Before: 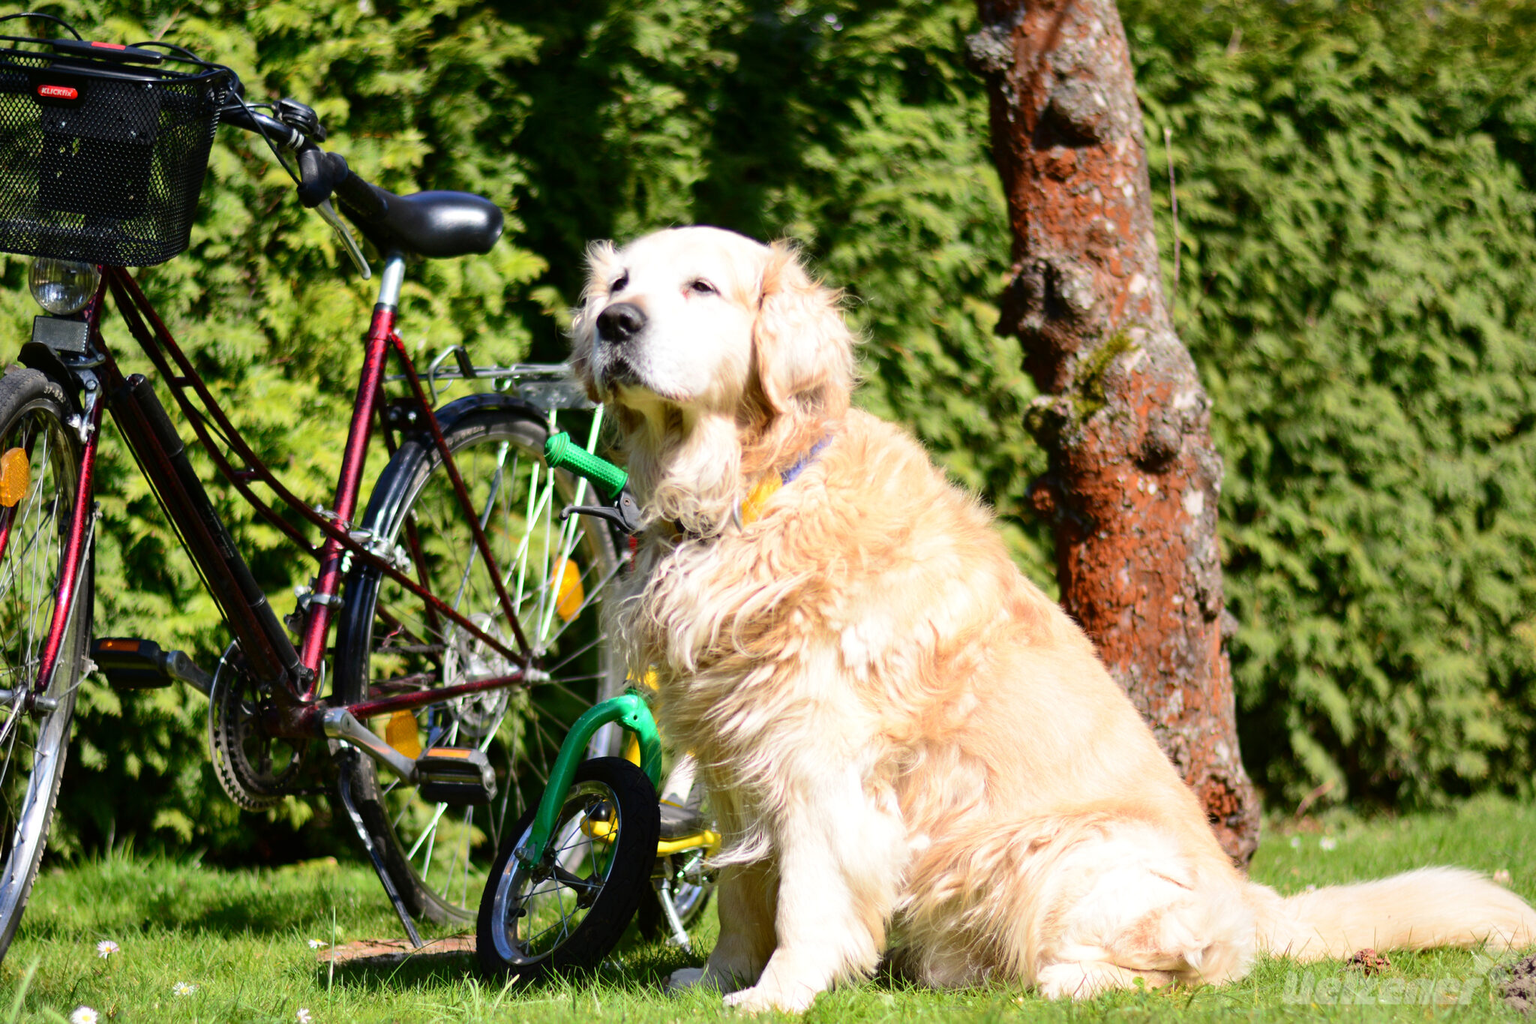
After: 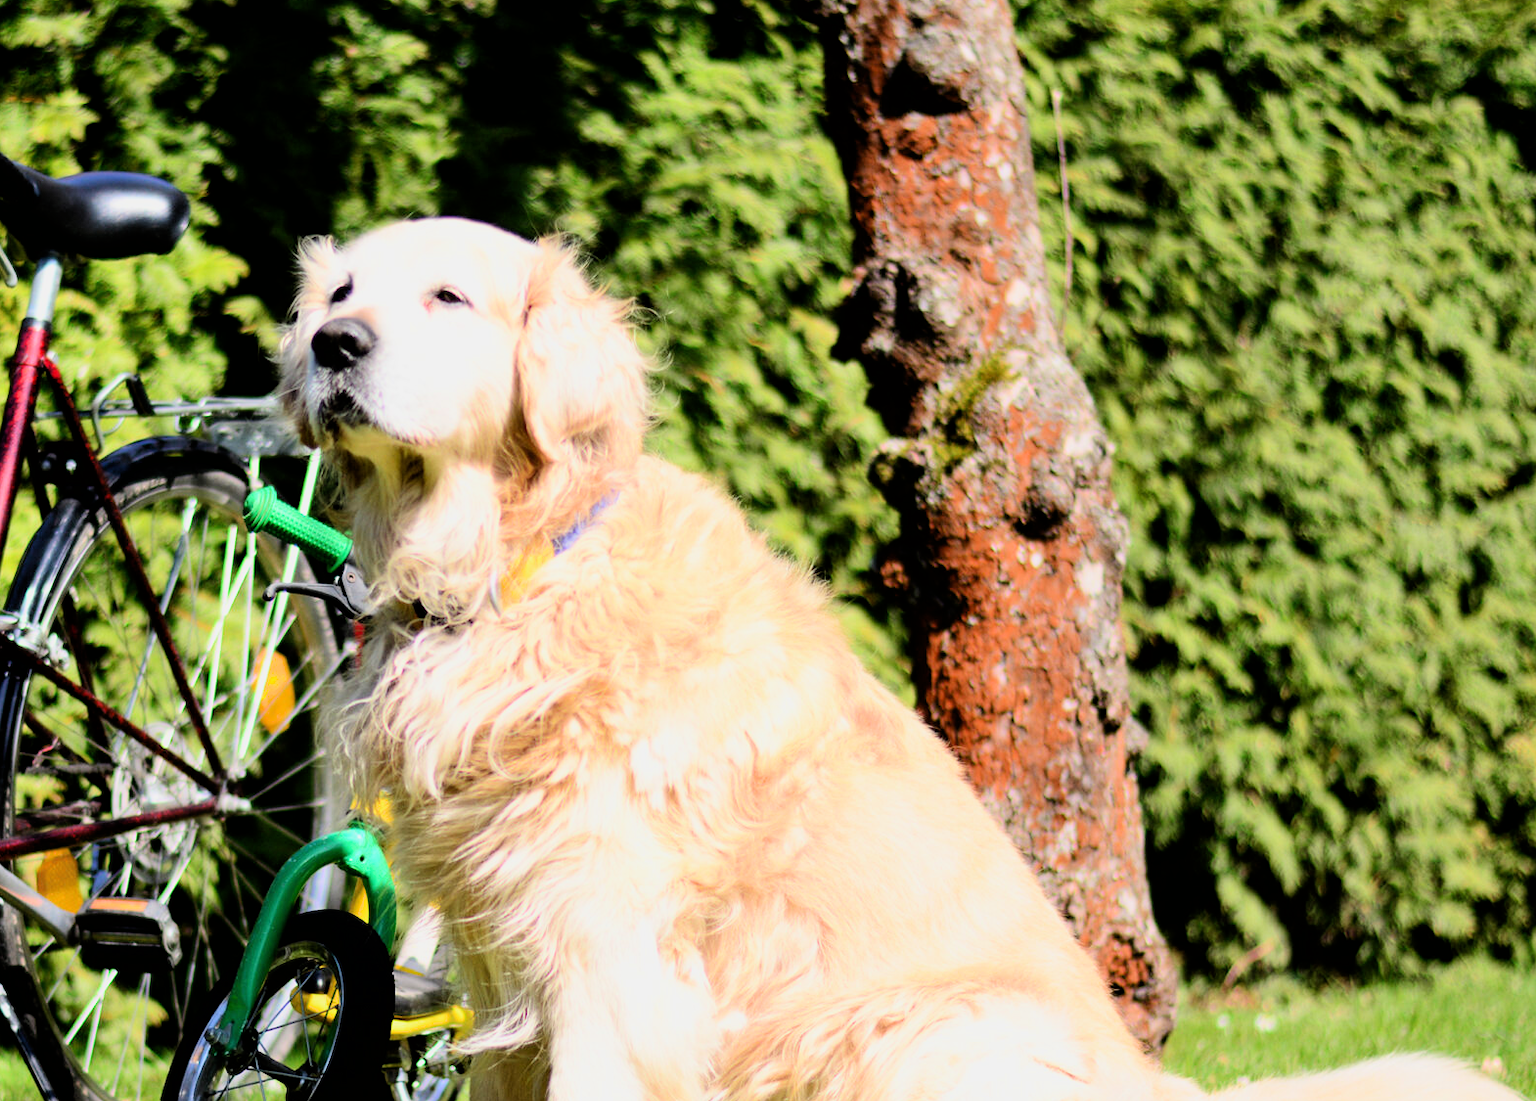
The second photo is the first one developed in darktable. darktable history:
crop: left 23.327%, top 5.845%, bottom 11.654%
exposure: exposure 0.553 EV, compensate highlight preservation false
filmic rgb: black relative exposure -5.04 EV, white relative exposure 4 EV, hardness 2.89, contrast 1.19, color science v6 (2022)
